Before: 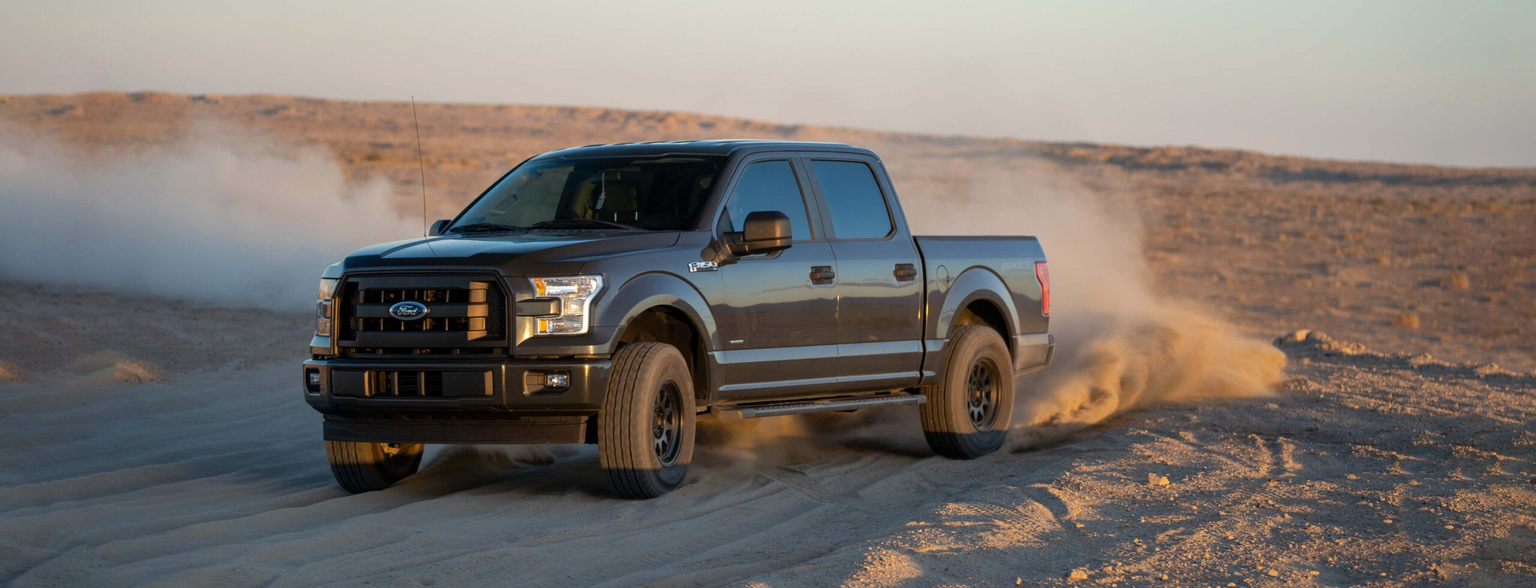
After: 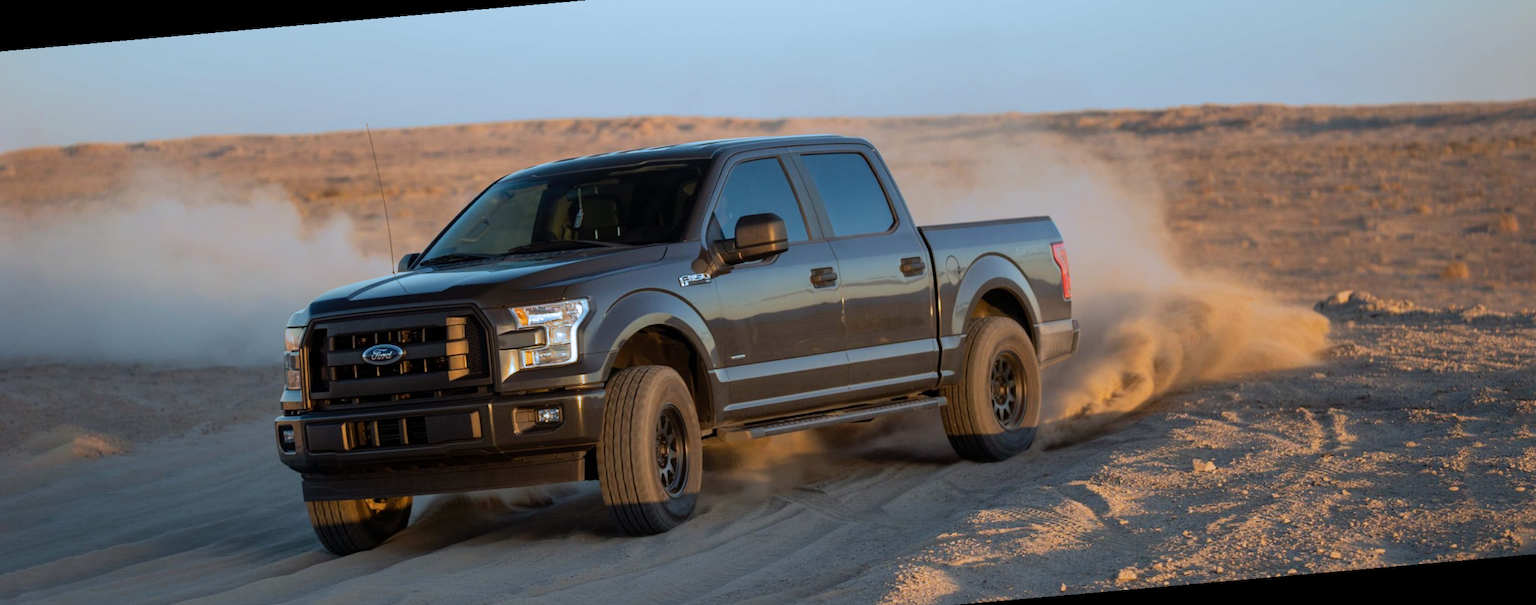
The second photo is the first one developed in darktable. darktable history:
split-toning: shadows › hue 351.18°, shadows › saturation 0.86, highlights › hue 218.82°, highlights › saturation 0.73, balance -19.167
rotate and perspective: rotation -5°, crop left 0.05, crop right 0.952, crop top 0.11, crop bottom 0.89
